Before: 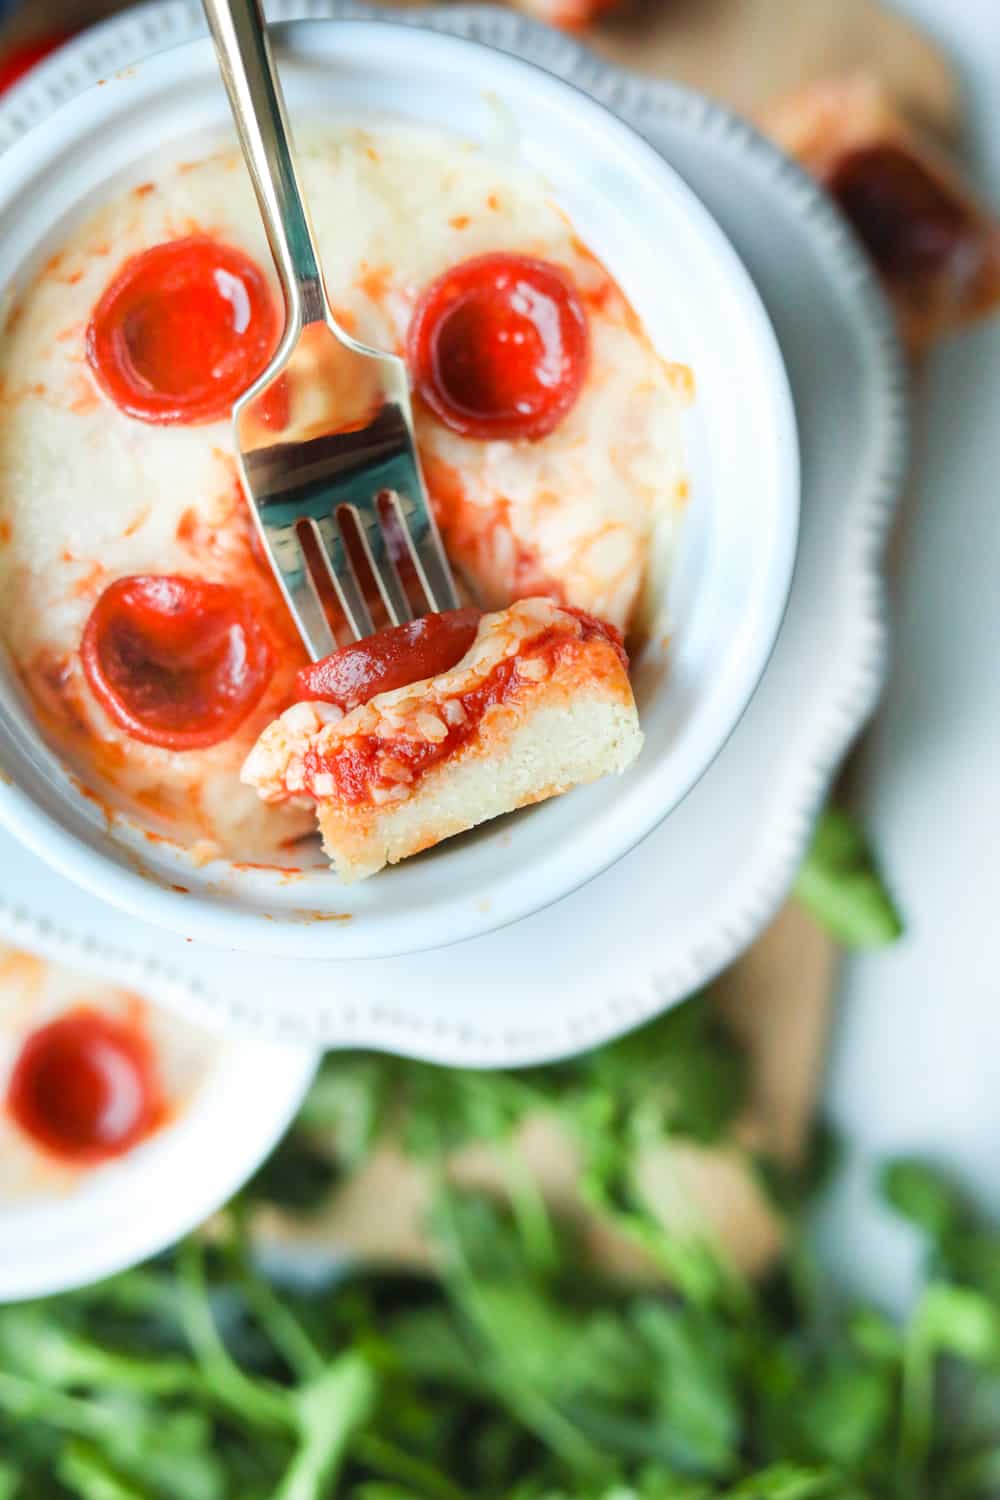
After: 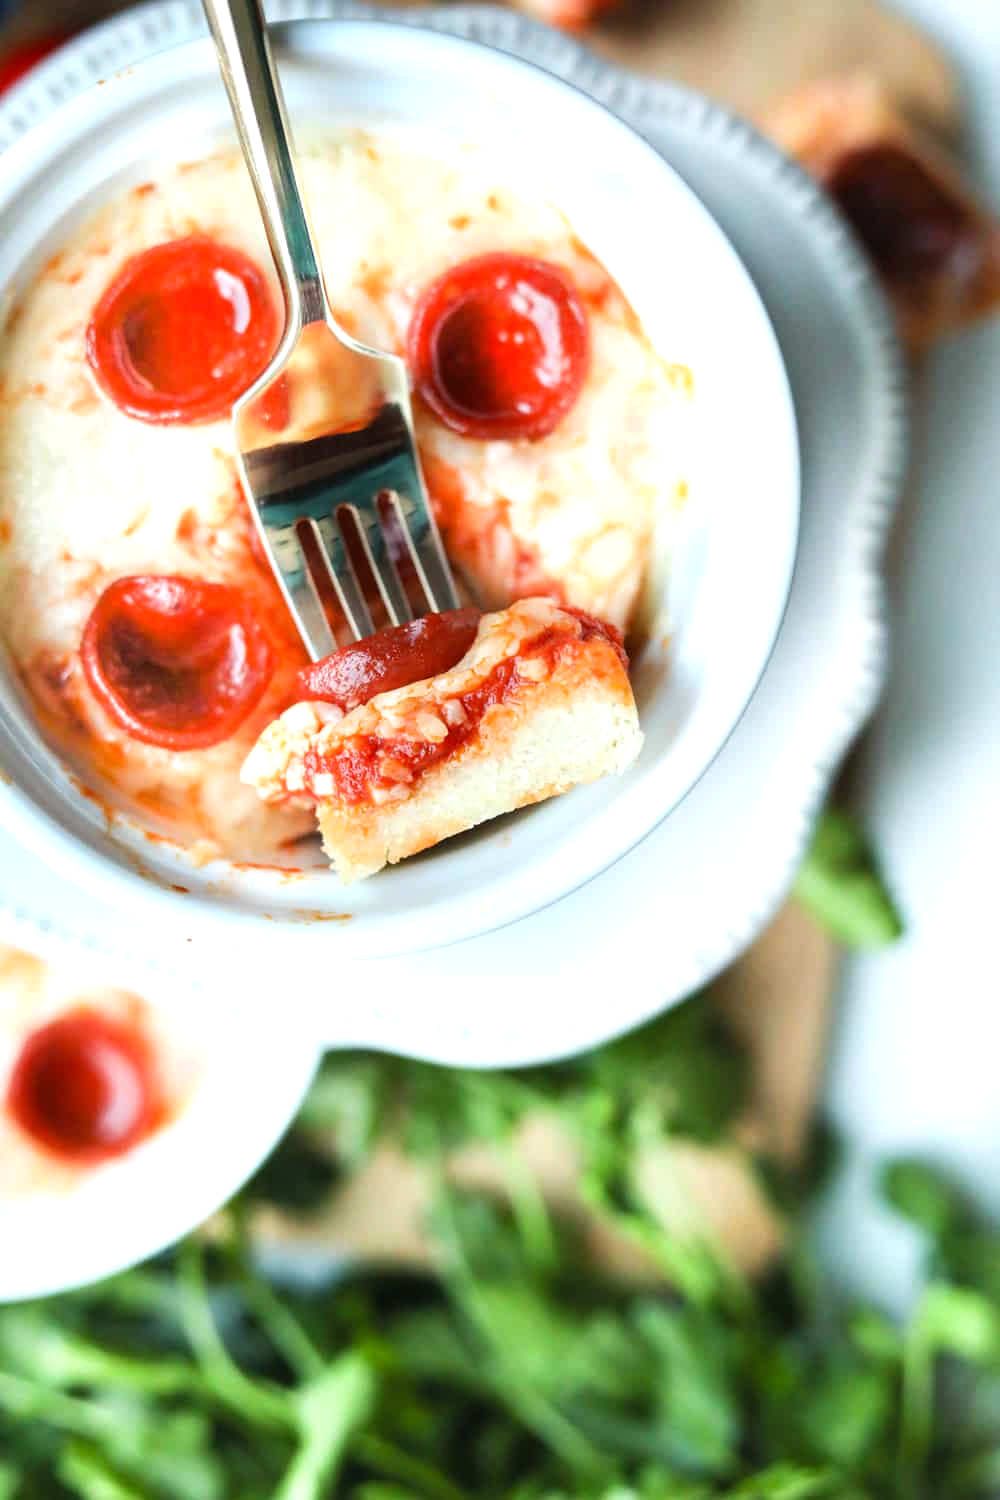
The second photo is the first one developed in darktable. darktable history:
tone equalizer: -8 EV -0.422 EV, -7 EV -0.383 EV, -6 EV -0.322 EV, -5 EV -0.193 EV, -3 EV 0.193 EV, -2 EV 0.343 EV, -1 EV 0.405 EV, +0 EV 0.404 EV, edges refinement/feathering 500, mask exposure compensation -1.57 EV, preserve details no
